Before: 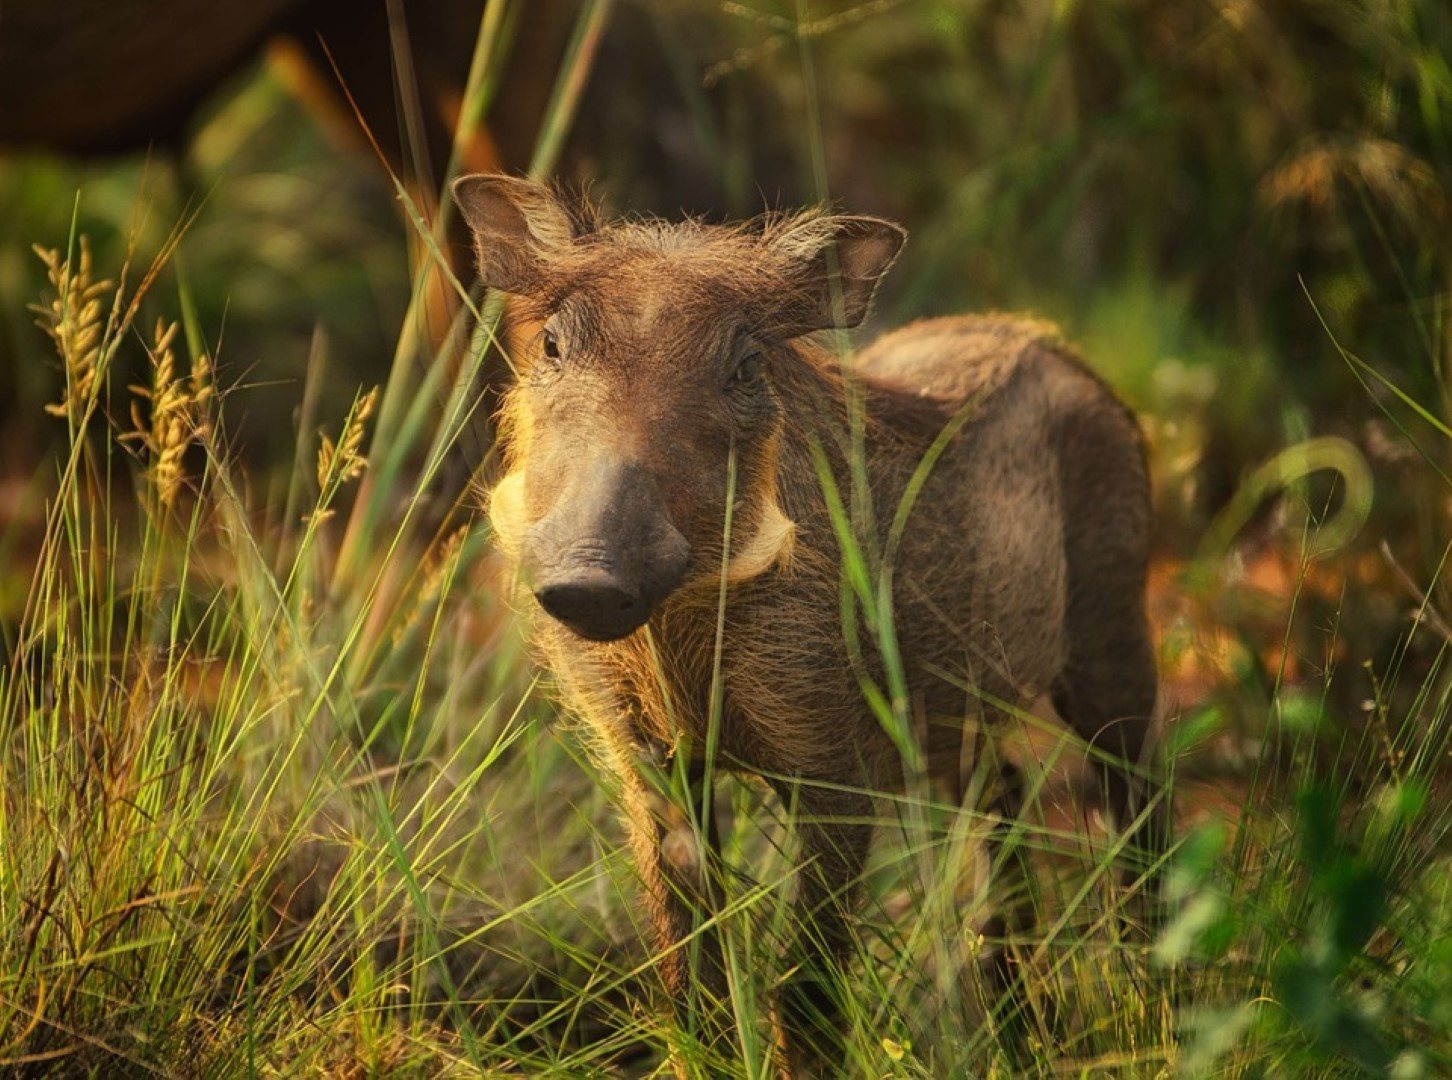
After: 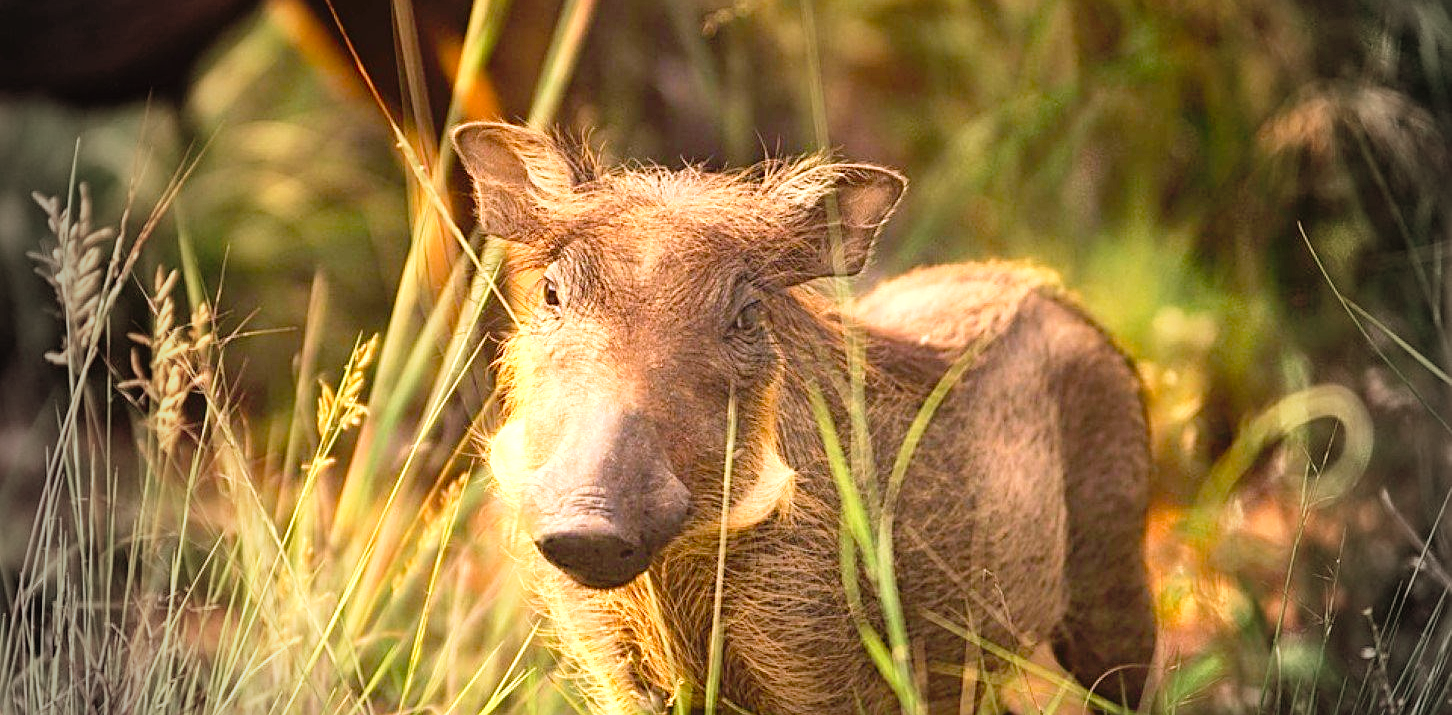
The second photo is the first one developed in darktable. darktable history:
crop and rotate: top 4.834%, bottom 28.942%
exposure: black level correction 0, exposure 1.456 EV, compensate highlight preservation false
sharpen: radius 2.489, amount 0.327
color calibration: output R [1.063, -0.012, -0.003, 0], output B [-0.079, 0.047, 1, 0], gray › normalize channels true, illuminant as shot in camera, x 0.358, y 0.373, temperature 4628.91 K, gamut compression 0.027
tone curve: curves: ch0 [(0, 0.009) (0.105, 0.054) (0.195, 0.132) (0.289, 0.278) (0.384, 0.391) (0.513, 0.53) (0.66, 0.667) (0.895, 0.863) (1, 0.919)]; ch1 [(0, 0) (0.161, 0.092) (0.35, 0.33) (0.403, 0.395) (0.456, 0.469) (0.502, 0.499) (0.519, 0.514) (0.576, 0.584) (0.642, 0.658) (0.701, 0.742) (1, 0.942)]; ch2 [(0, 0) (0.371, 0.362) (0.437, 0.437) (0.501, 0.5) (0.53, 0.528) (0.569, 0.564) (0.619, 0.58) (0.883, 0.752) (1, 0.929)], preserve colors none
velvia: on, module defaults
vignetting: fall-off start 68.02%, fall-off radius 30.44%, saturation -0.656, center (0.034, -0.095), width/height ratio 0.993, shape 0.853
